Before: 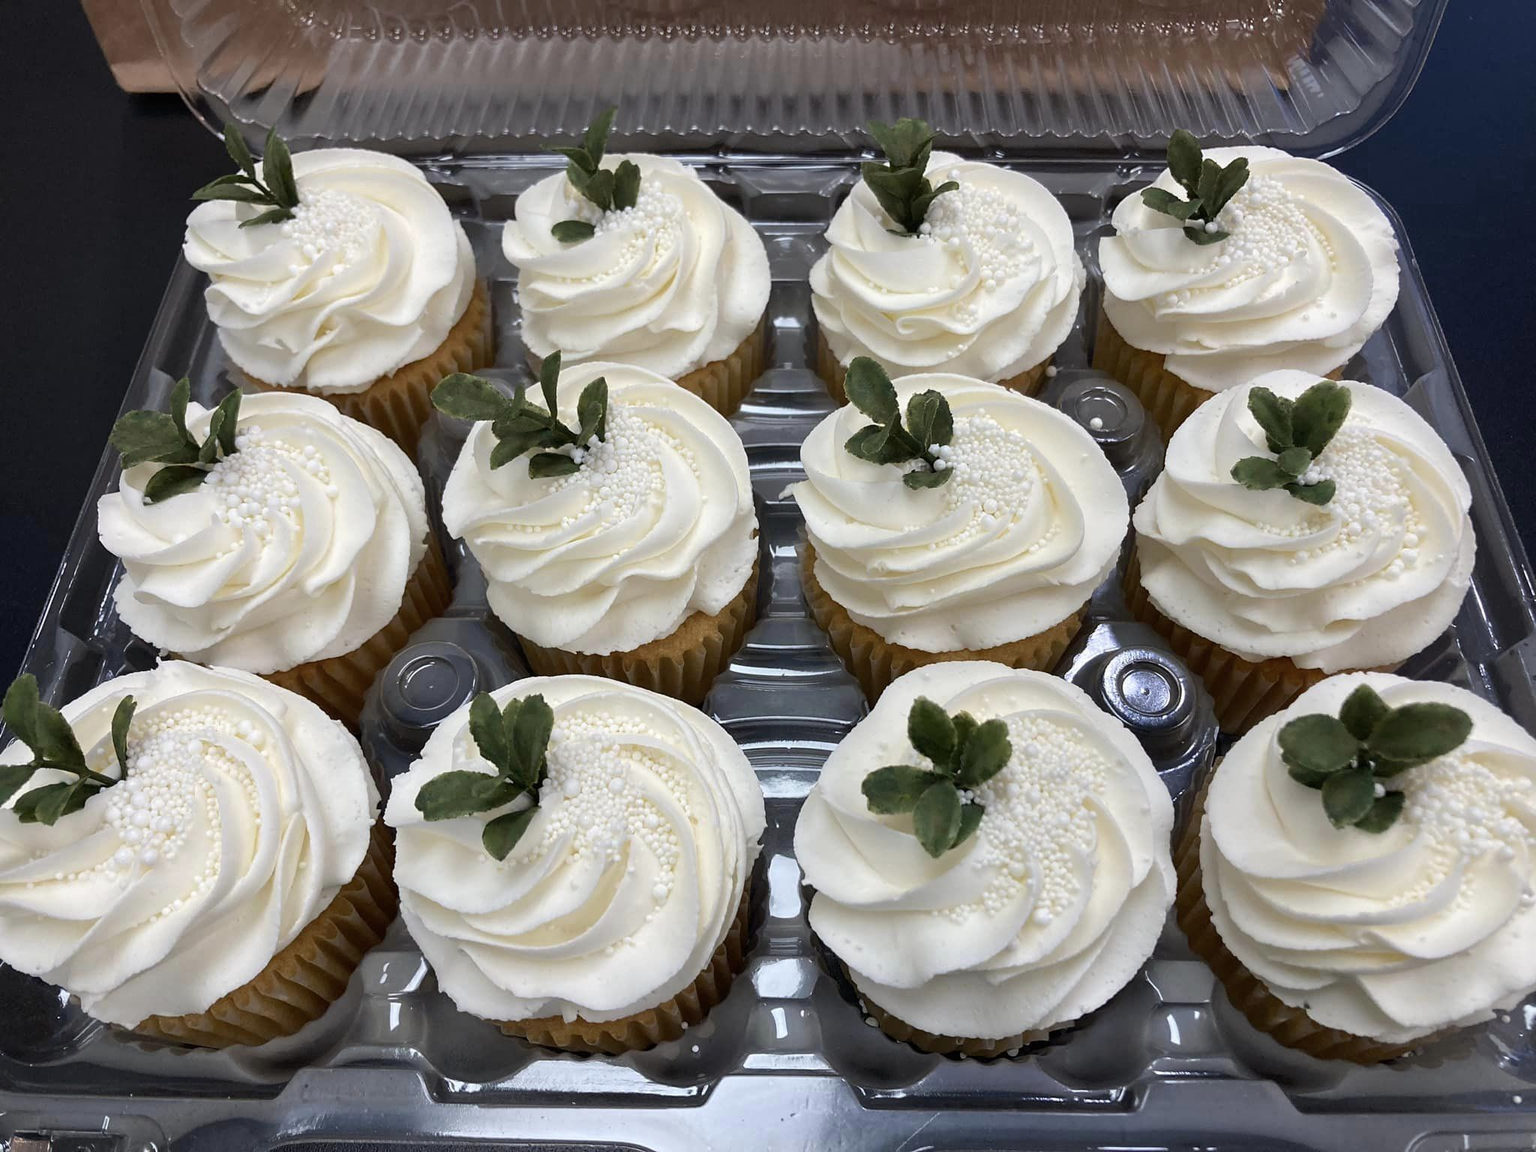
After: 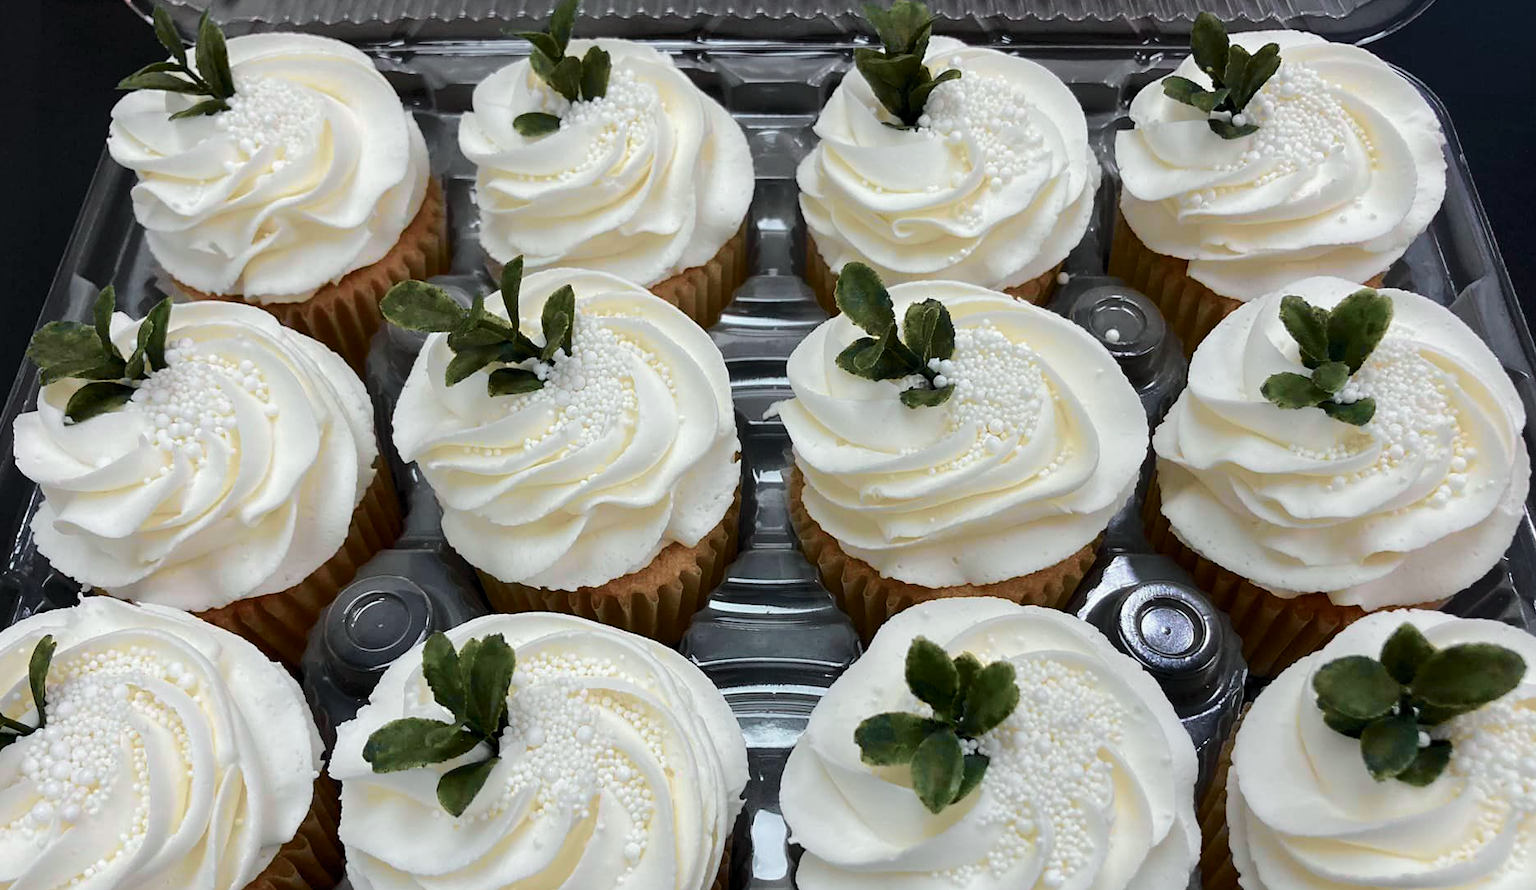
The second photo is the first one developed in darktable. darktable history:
levels: levels [0.026, 0.507, 0.987]
tone curve: curves: ch0 [(0, 0.003) (0.211, 0.174) (0.482, 0.519) (0.843, 0.821) (0.992, 0.971)]; ch1 [(0, 0) (0.276, 0.206) (0.393, 0.364) (0.482, 0.477) (0.506, 0.5) (0.523, 0.523) (0.572, 0.592) (0.695, 0.767) (1, 1)]; ch2 [(0, 0) (0.438, 0.456) (0.498, 0.497) (0.536, 0.527) (0.562, 0.584) (0.619, 0.602) (0.698, 0.698) (1, 1)], color space Lab, independent channels, preserve colors none
crop: left 5.596%, top 10.314%, right 3.534%, bottom 19.395%
